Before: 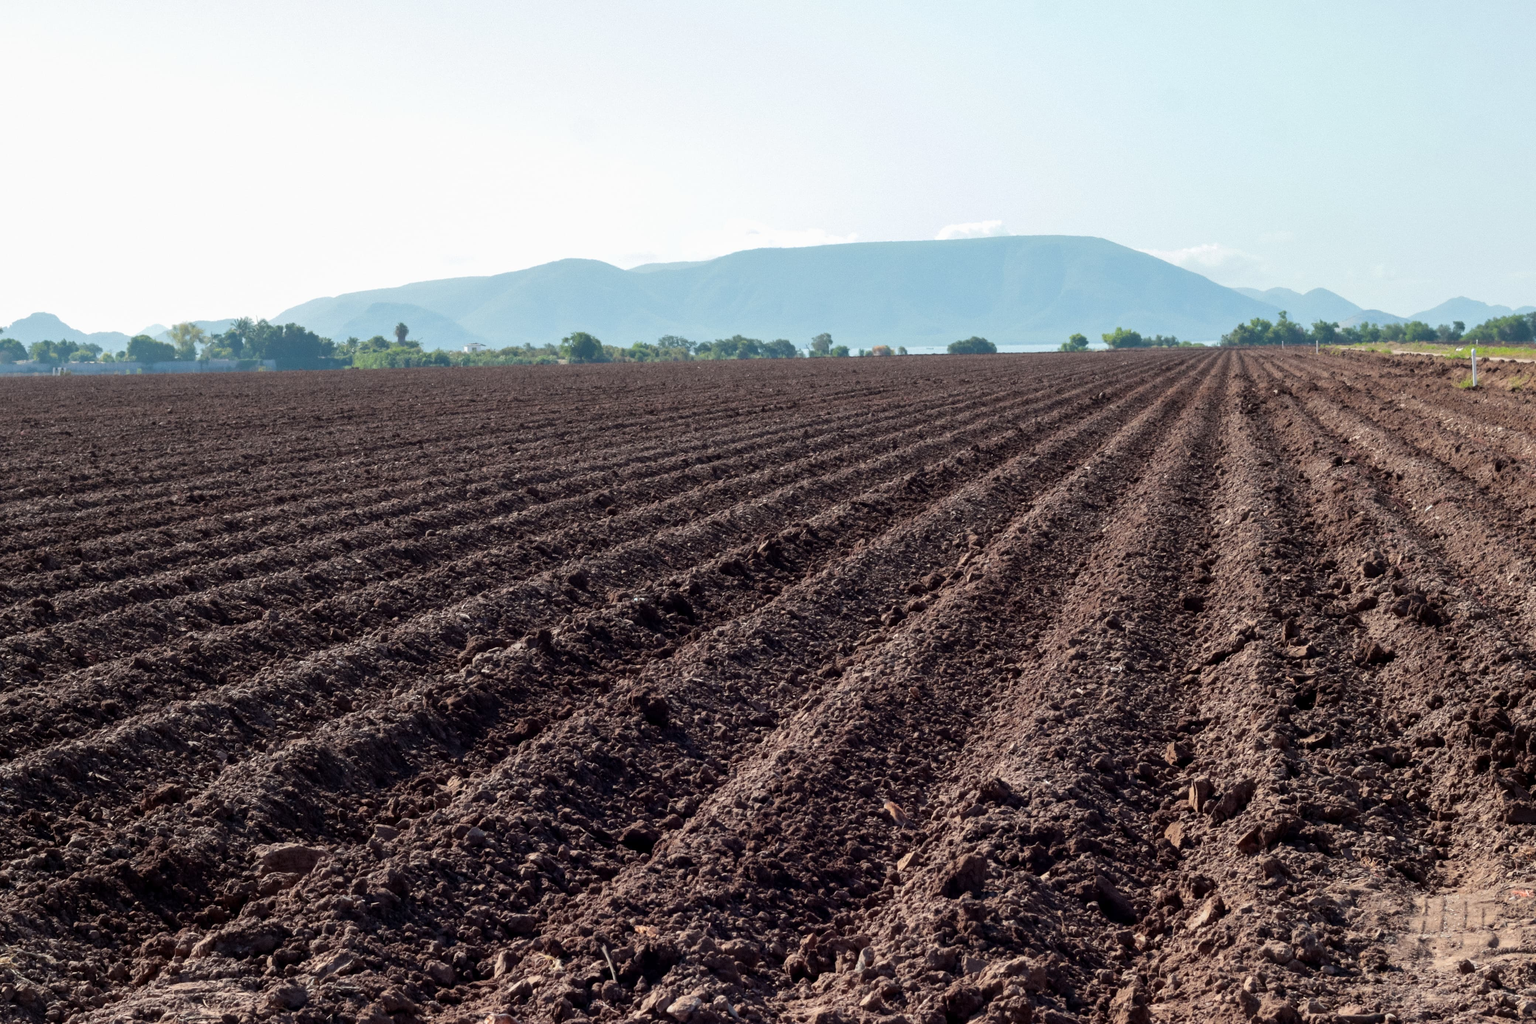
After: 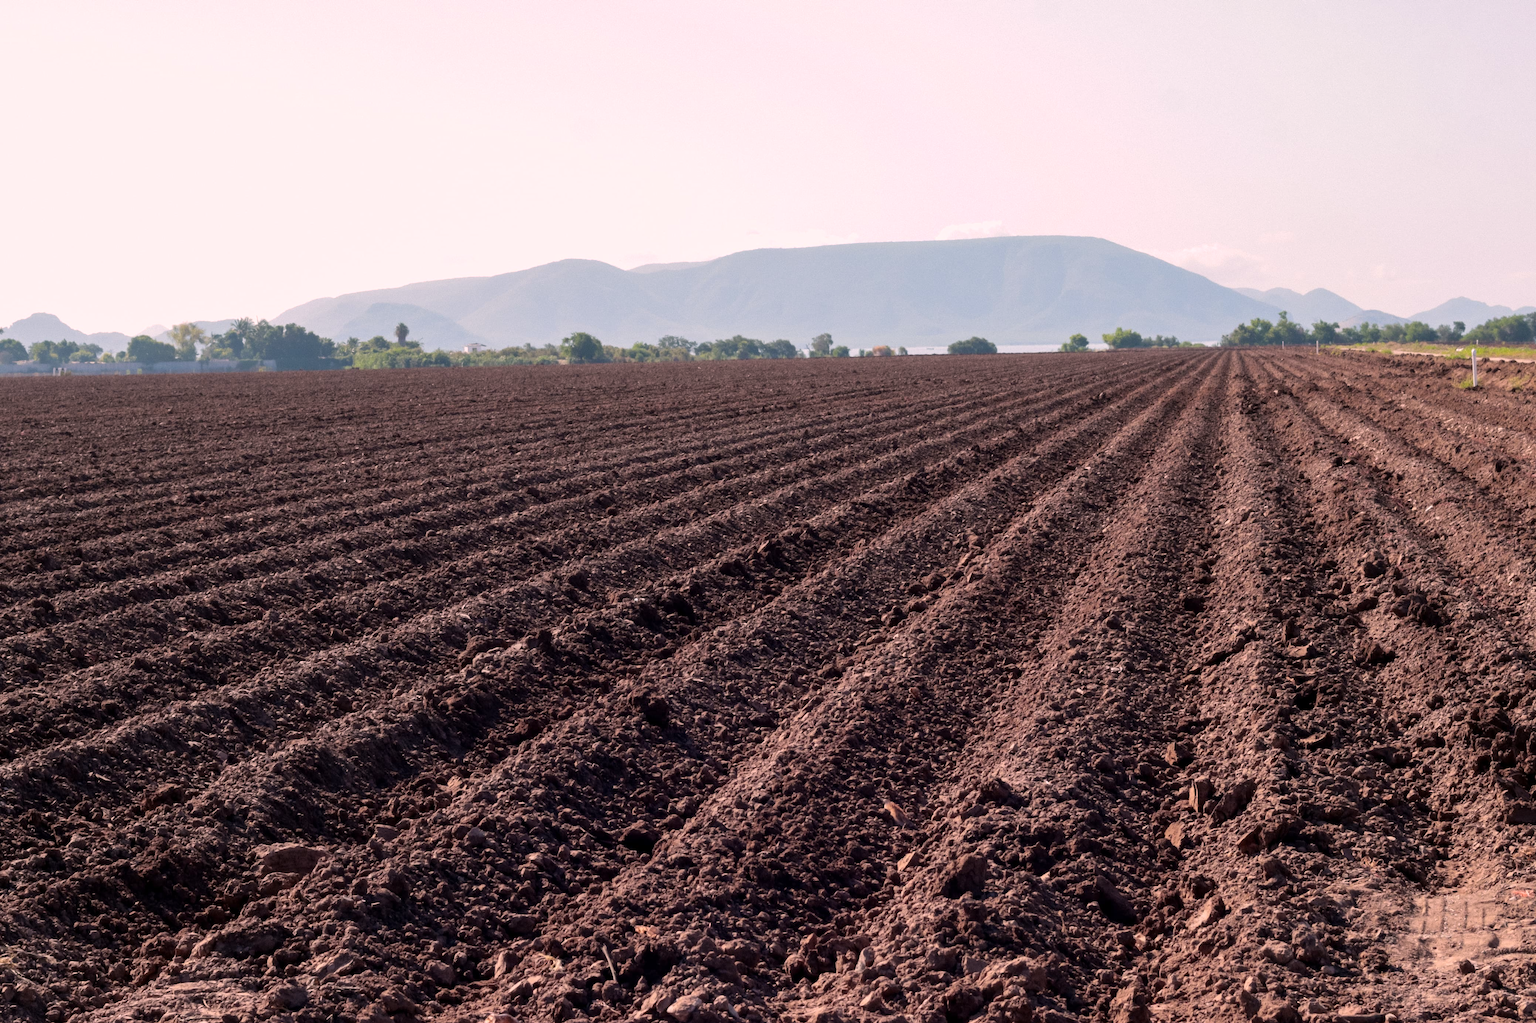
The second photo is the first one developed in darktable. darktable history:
color correction: highlights a* 14.52, highlights b* 4.84
white balance: emerald 1
